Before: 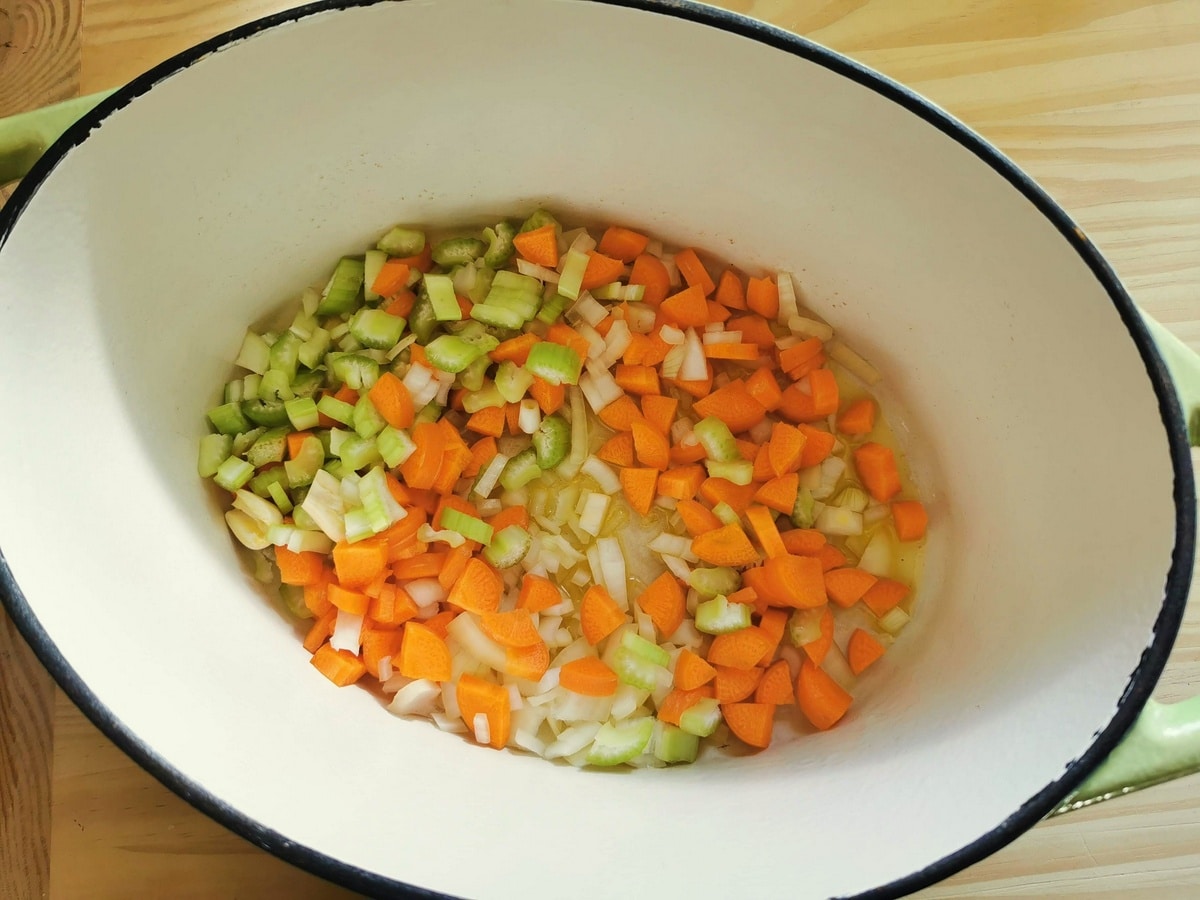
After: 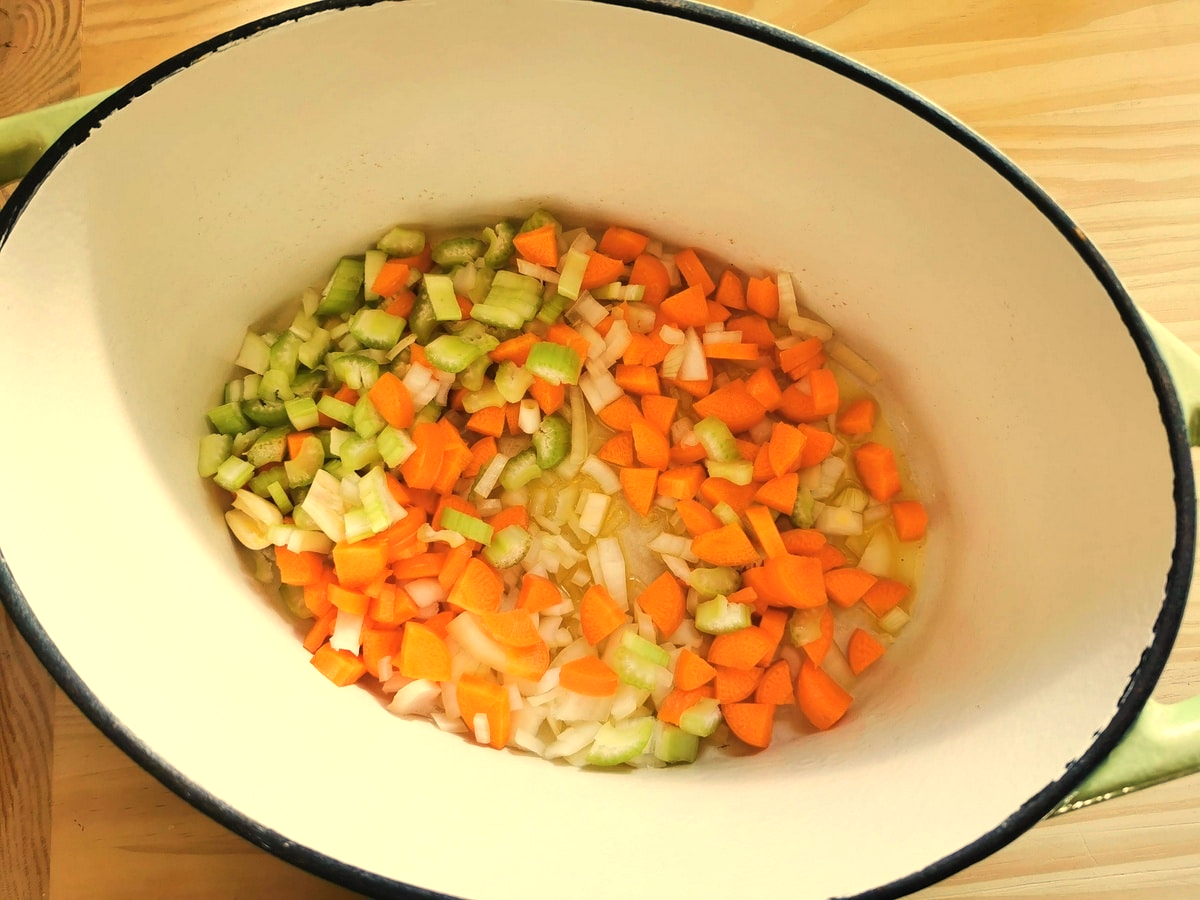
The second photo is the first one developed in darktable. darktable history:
white balance: red 1.123, blue 0.83
exposure: exposure 0.258 EV, compensate highlight preservation false
